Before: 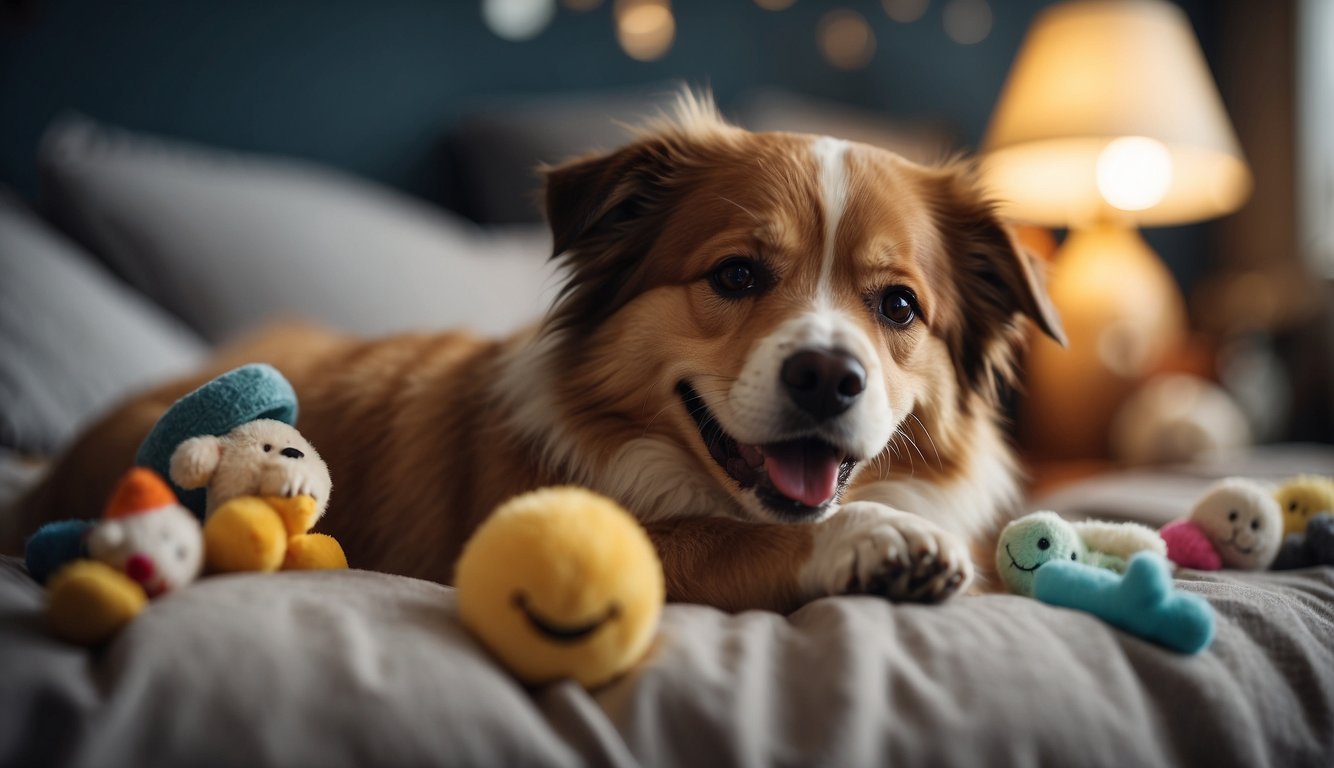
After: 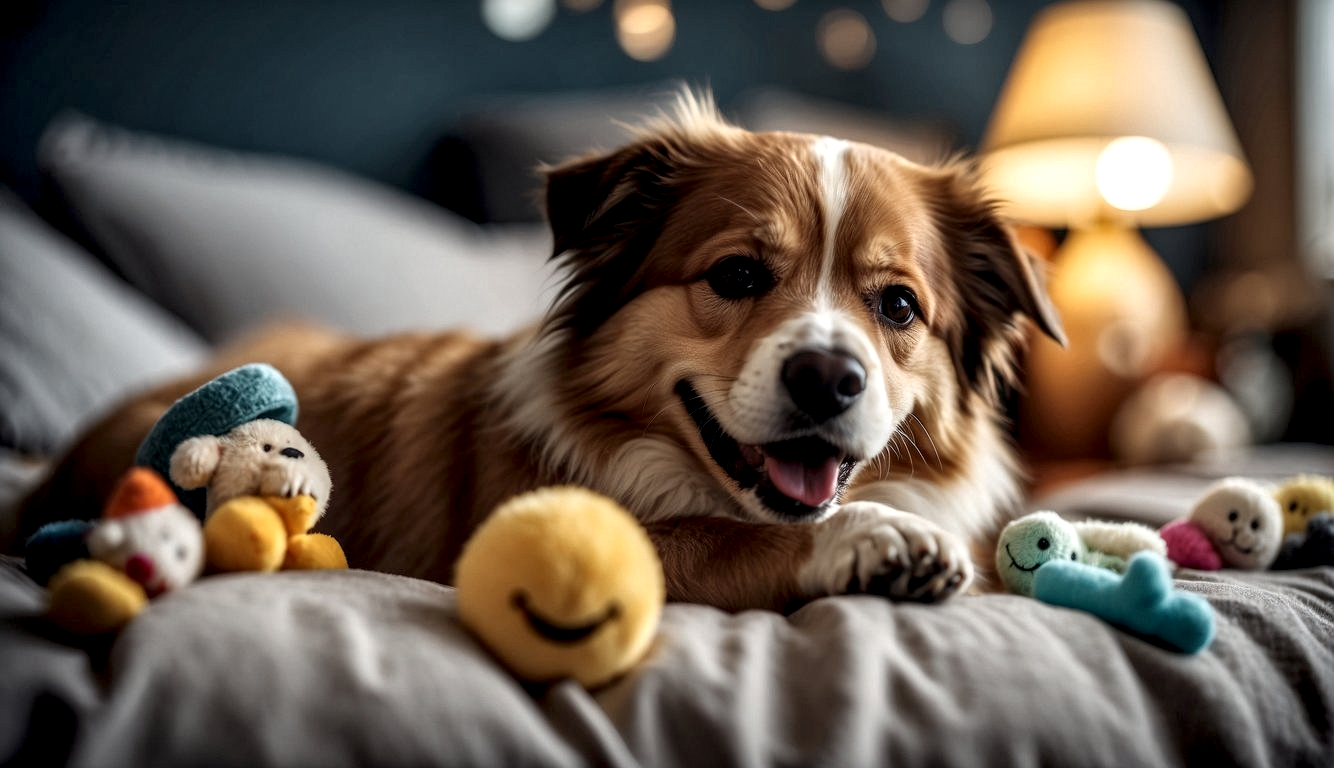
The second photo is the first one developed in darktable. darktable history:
local contrast: highlights 14%, shadows 38%, detail 183%, midtone range 0.467
